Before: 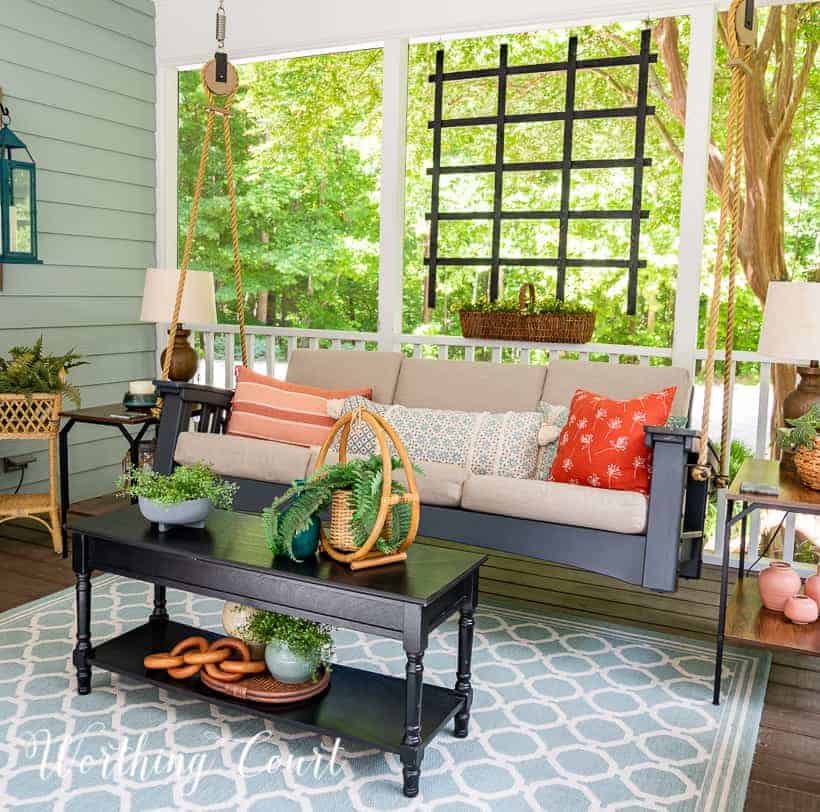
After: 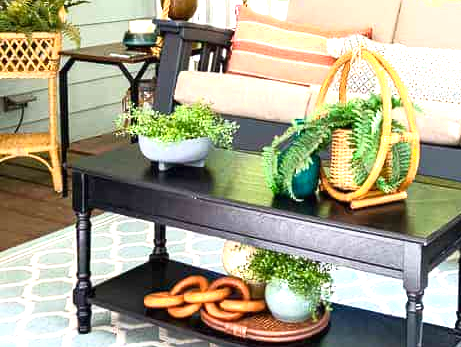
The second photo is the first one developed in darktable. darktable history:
crop: top 44.477%, right 43.771%, bottom 12.716%
exposure: black level correction 0, exposure 1.105 EV, compensate highlight preservation false
color balance rgb: perceptual saturation grading › global saturation 0.231%, global vibrance 20%
shadows and highlights: shadows -1.07, highlights 40.31
